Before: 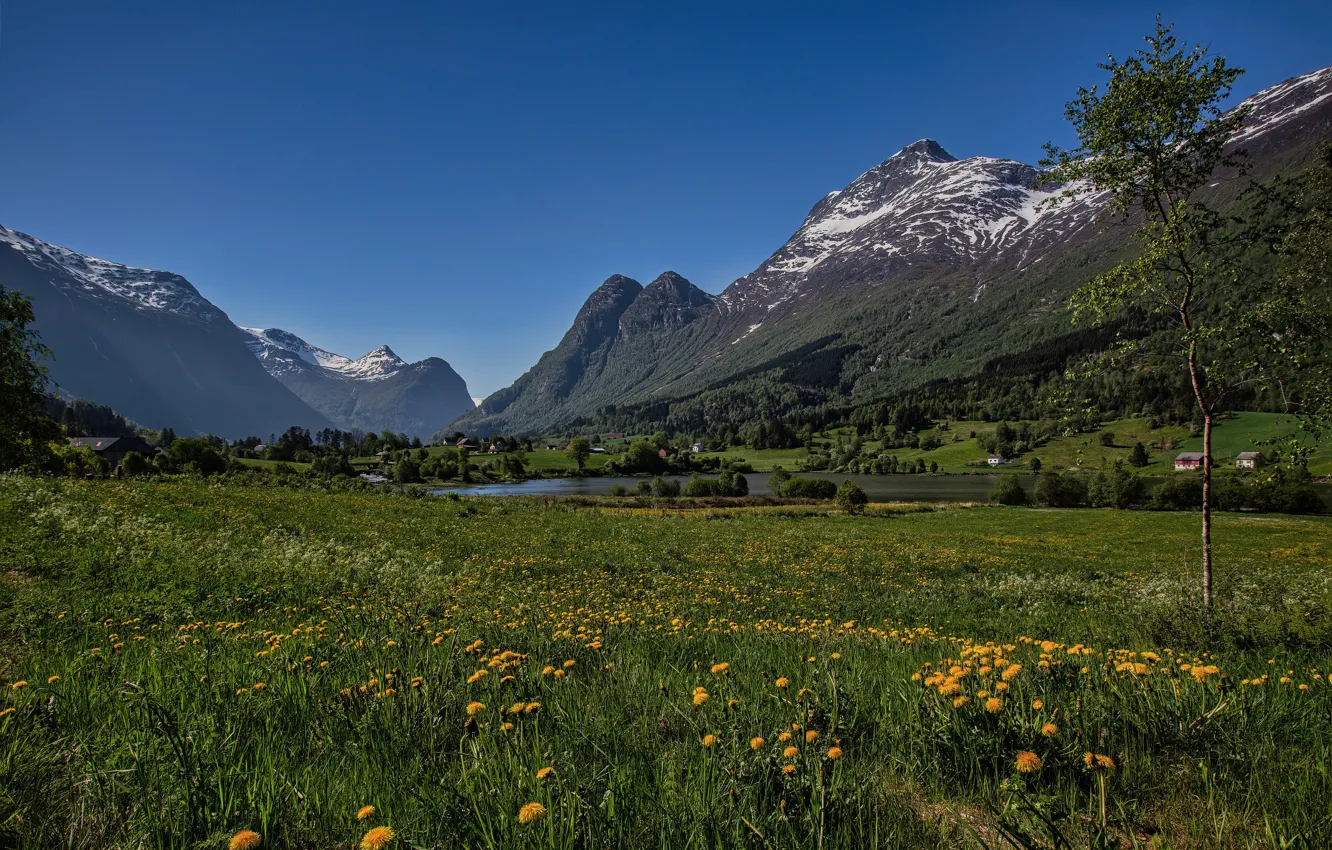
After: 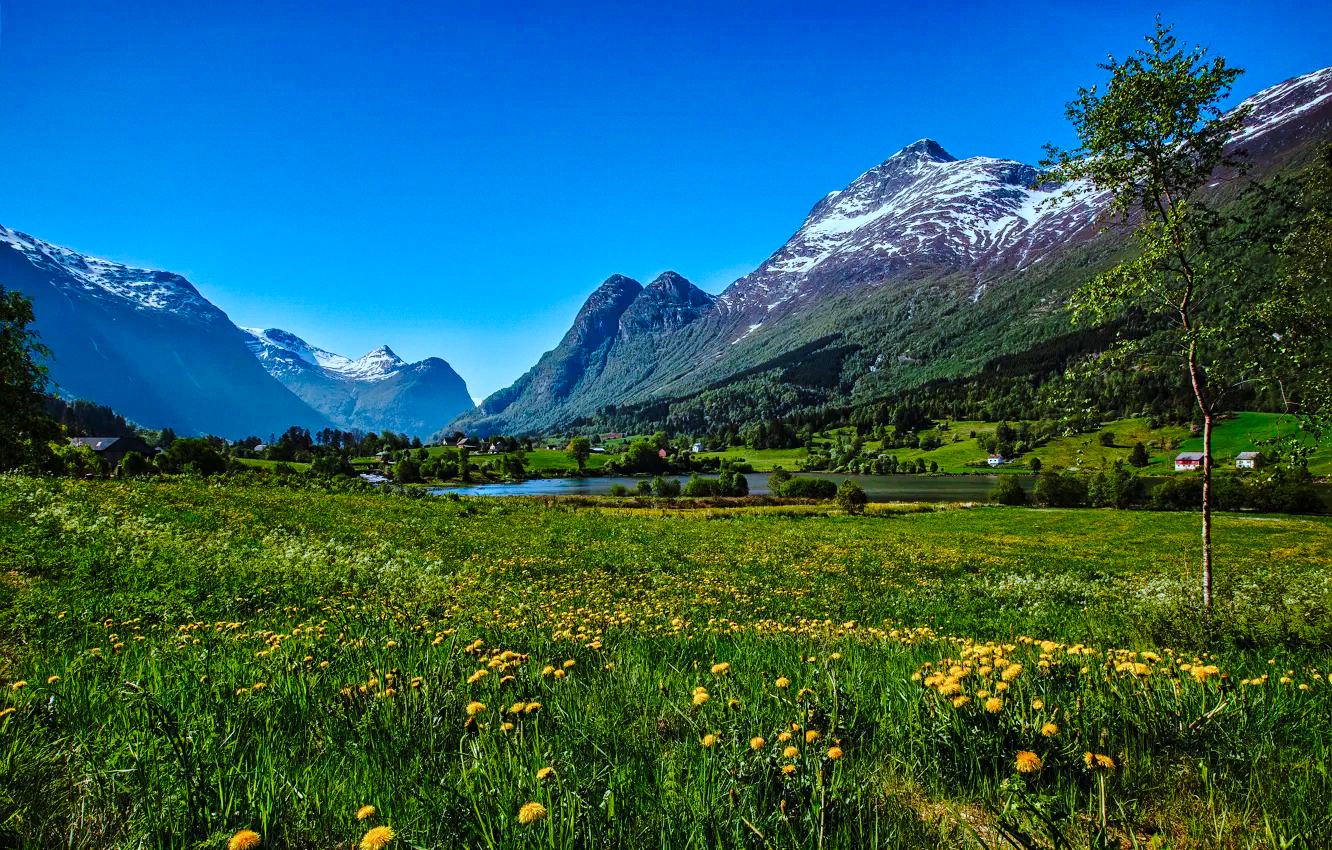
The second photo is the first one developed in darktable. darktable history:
base curve: curves: ch0 [(0, 0) (0.032, 0.037) (0.105, 0.228) (0.435, 0.76) (0.856, 0.983) (1, 1)], preserve colors none
color correction: highlights a* -9.73, highlights b* -21.22
color balance rgb: perceptual saturation grading › global saturation 20%, perceptual saturation grading › highlights -25%, perceptual saturation grading › shadows 50%
grain: coarseness 0.09 ISO, strength 10%
